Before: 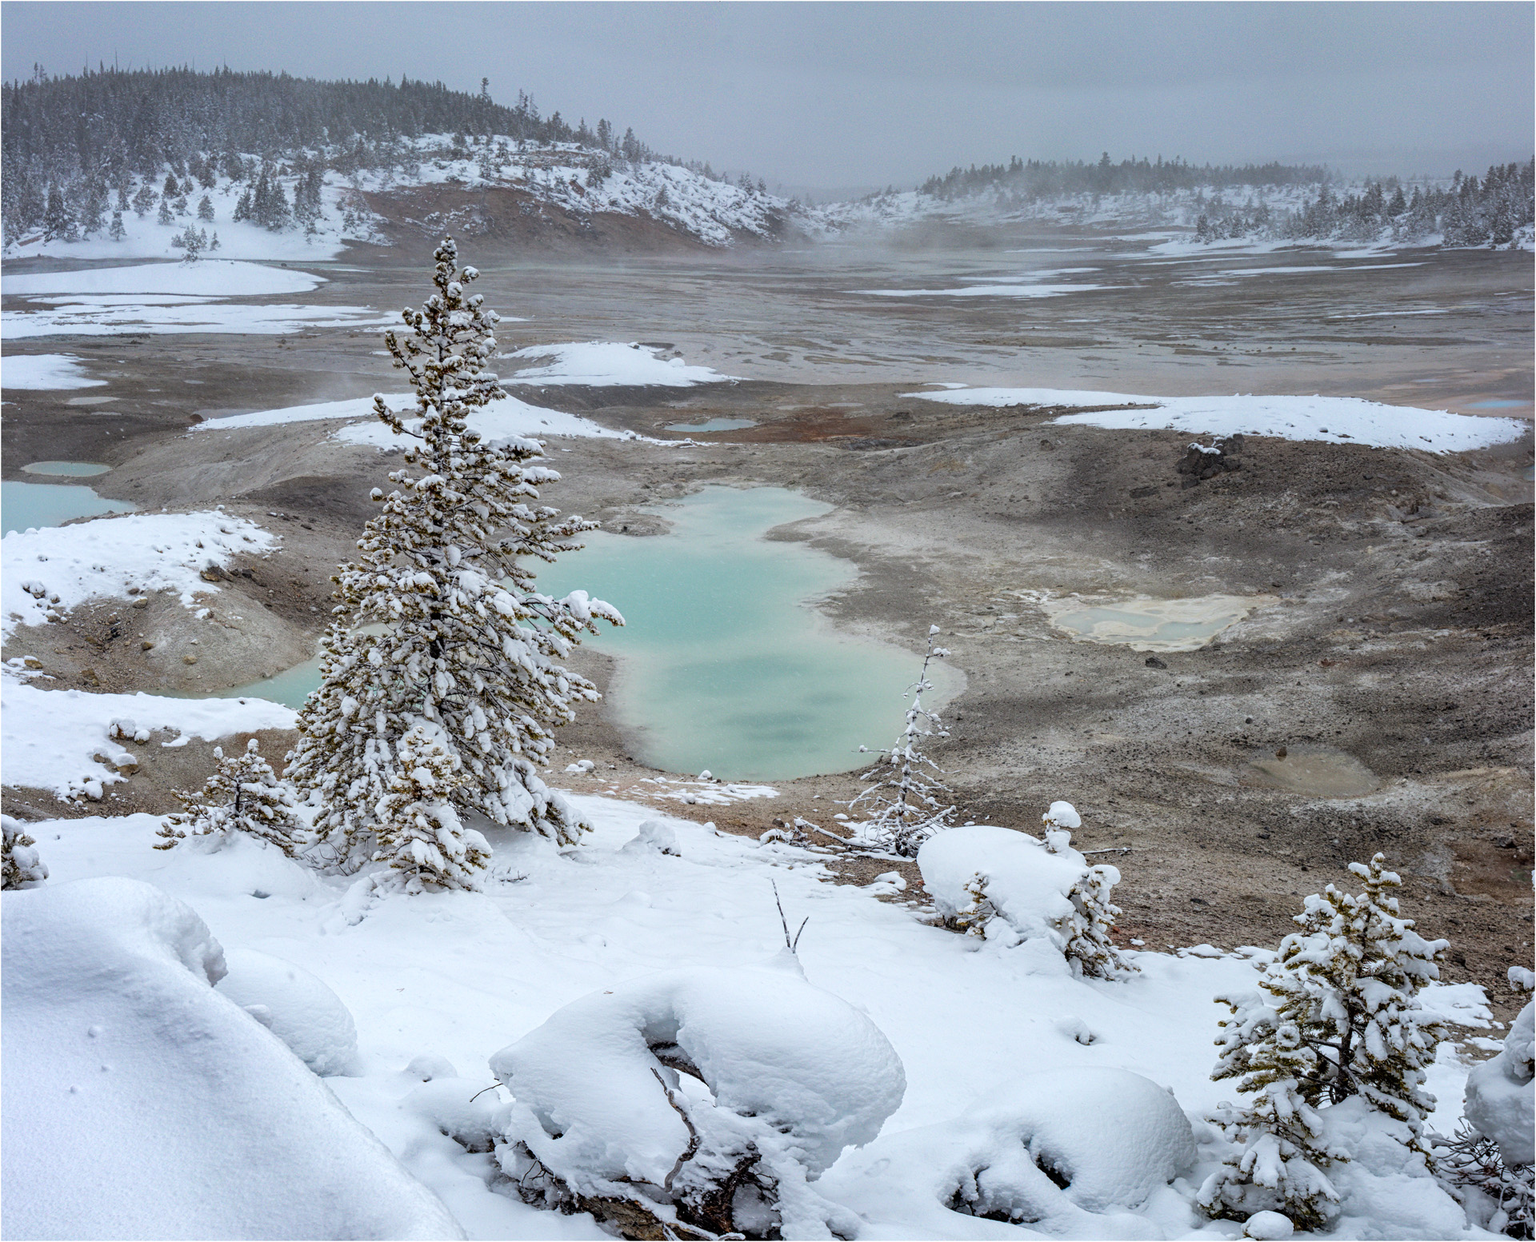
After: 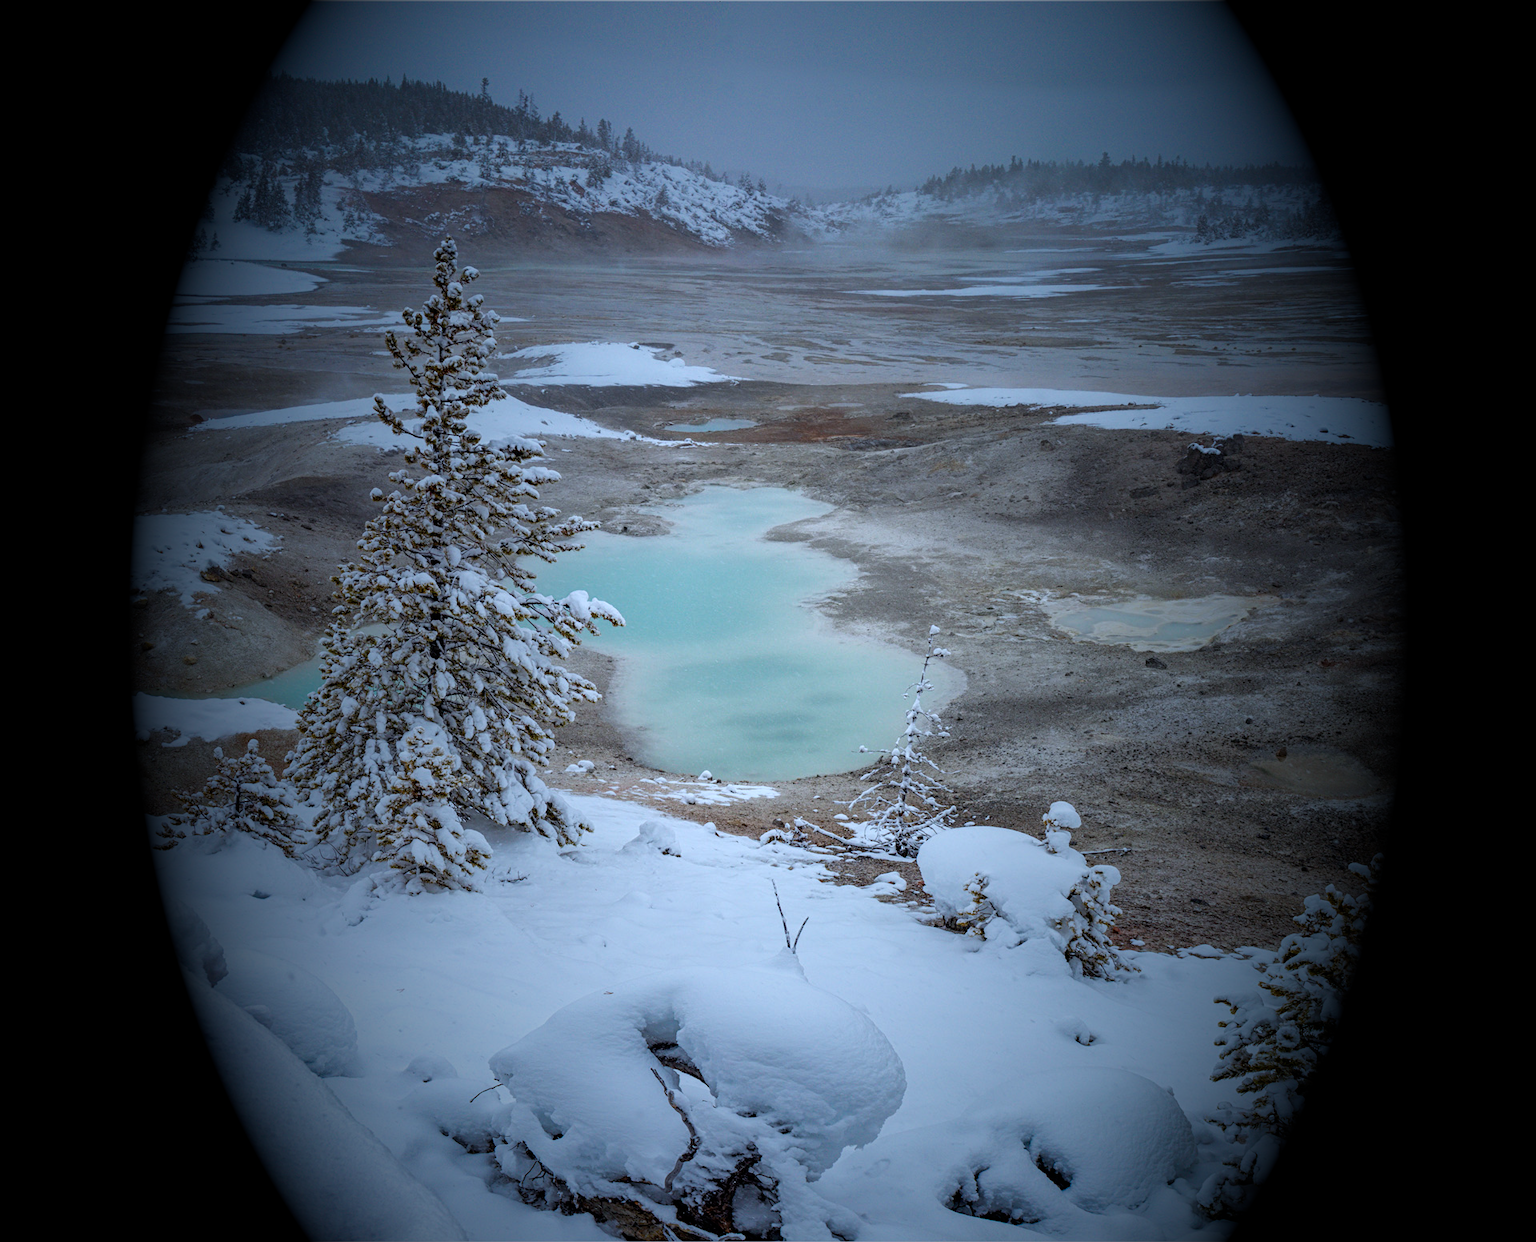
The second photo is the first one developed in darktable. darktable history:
color calibration: x 0.37, y 0.382, temperature 4313.32 K
vignetting: fall-off start 15.9%, fall-off radius 100%, brightness -1, saturation 0.5, width/height ratio 0.719
tone equalizer: on, module defaults
